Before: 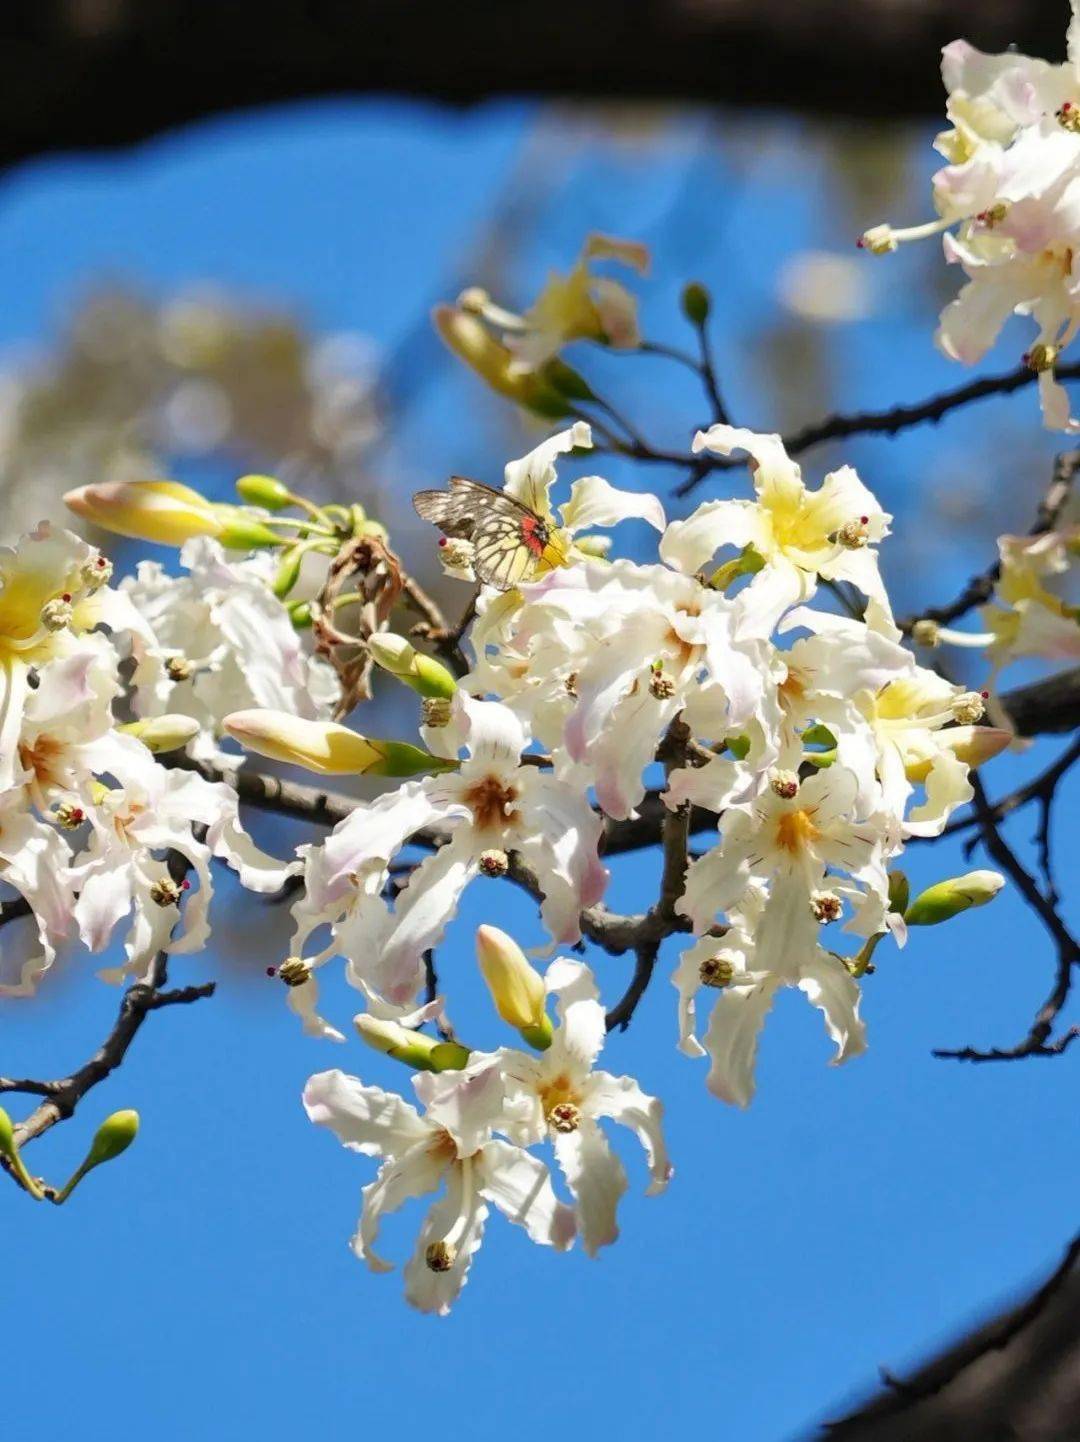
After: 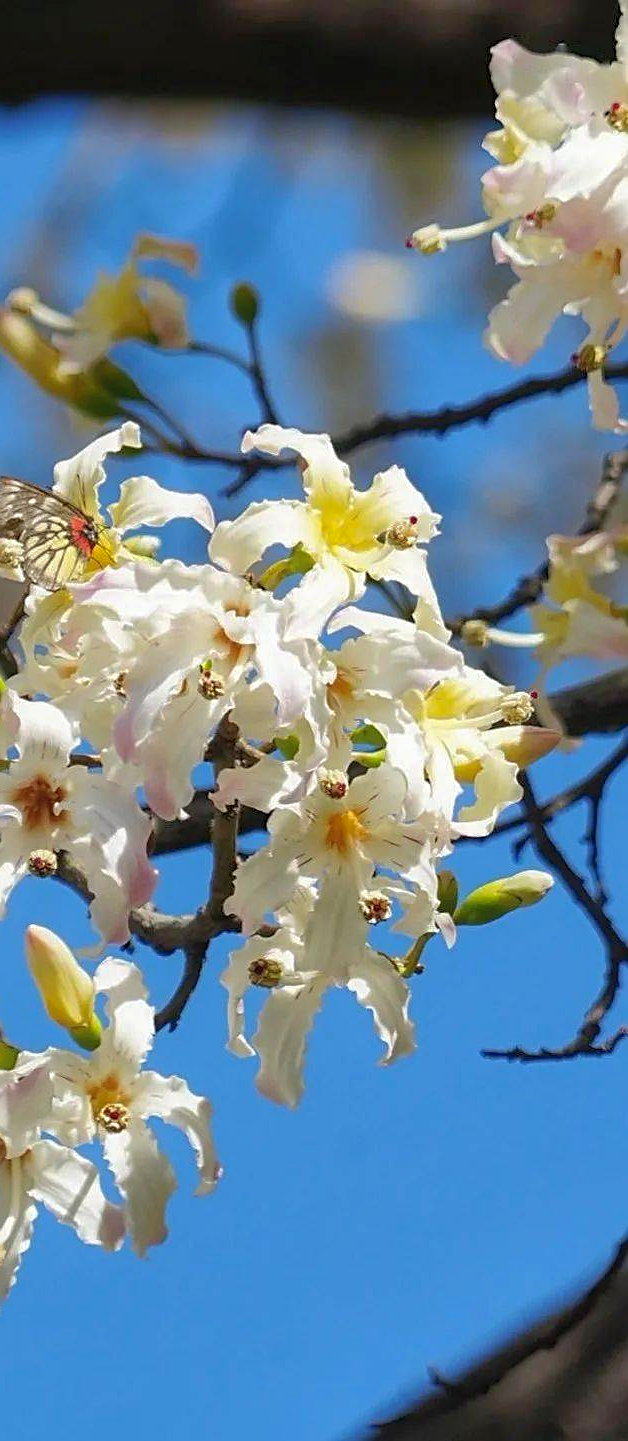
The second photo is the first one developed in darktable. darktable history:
shadows and highlights: on, module defaults
sharpen: on, module defaults
crop: left 41.78%
contrast equalizer: y [[0.5, 0.5, 0.468, 0.5, 0.5, 0.5], [0.5 ×6], [0.5 ×6], [0 ×6], [0 ×6]]
